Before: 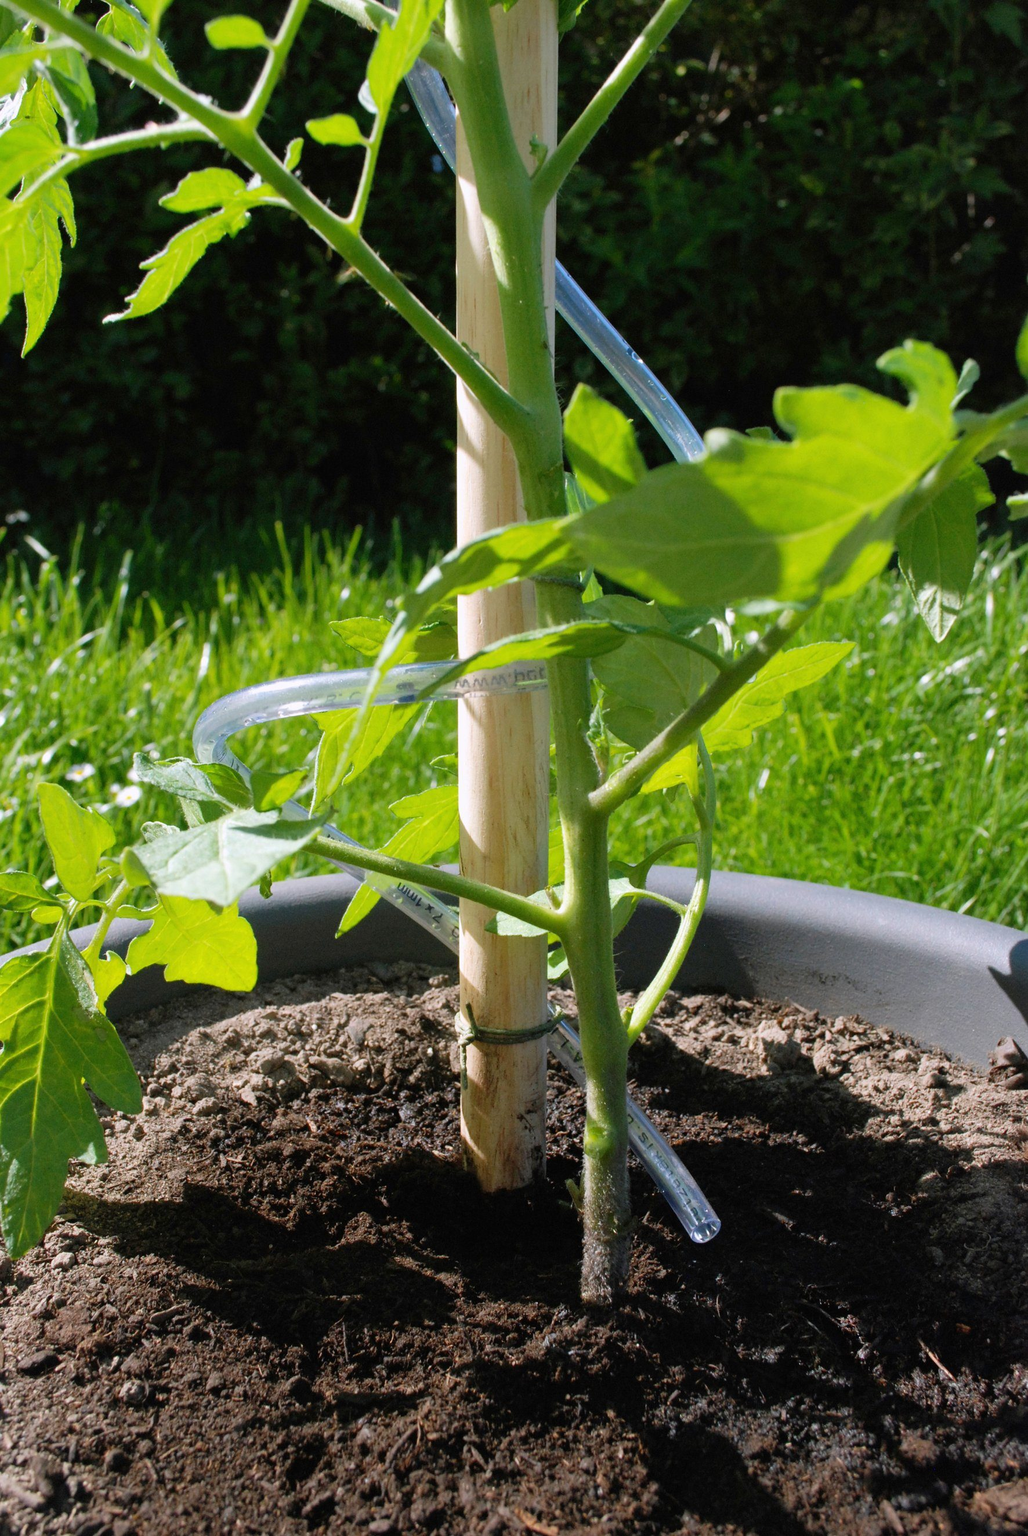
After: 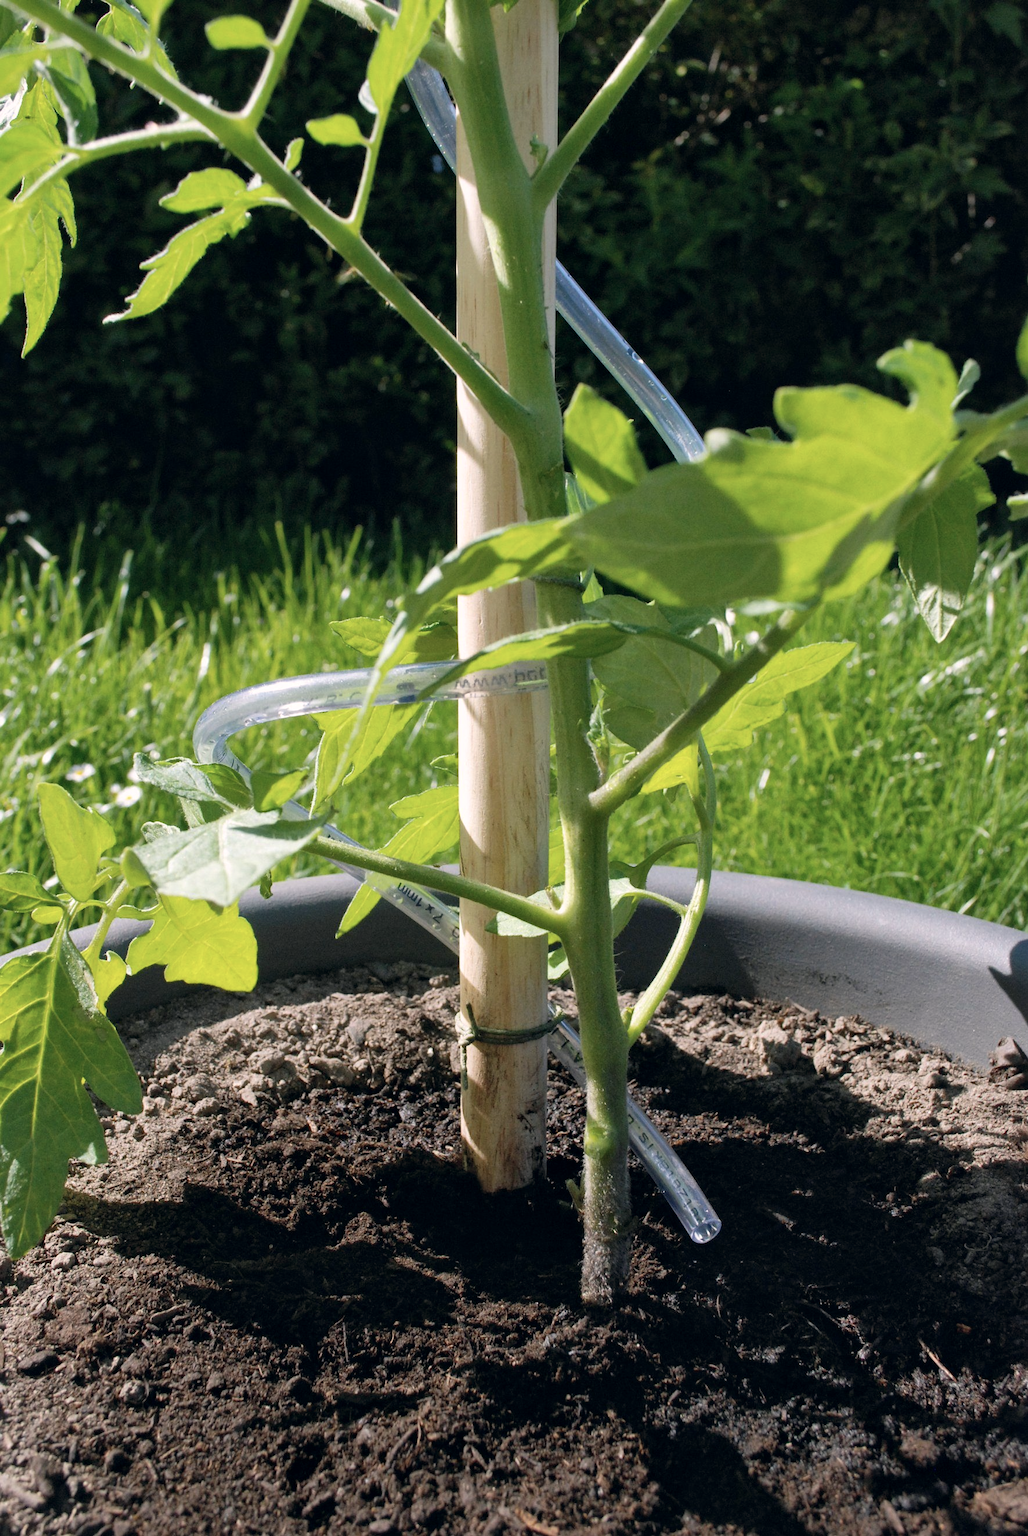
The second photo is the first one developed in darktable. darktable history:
local contrast: mode bilateral grid, contrast 20, coarseness 49, detail 119%, midtone range 0.2
color correction: highlights a* 2.79, highlights b* 5.02, shadows a* -1.86, shadows b* -4.91, saturation 0.782
